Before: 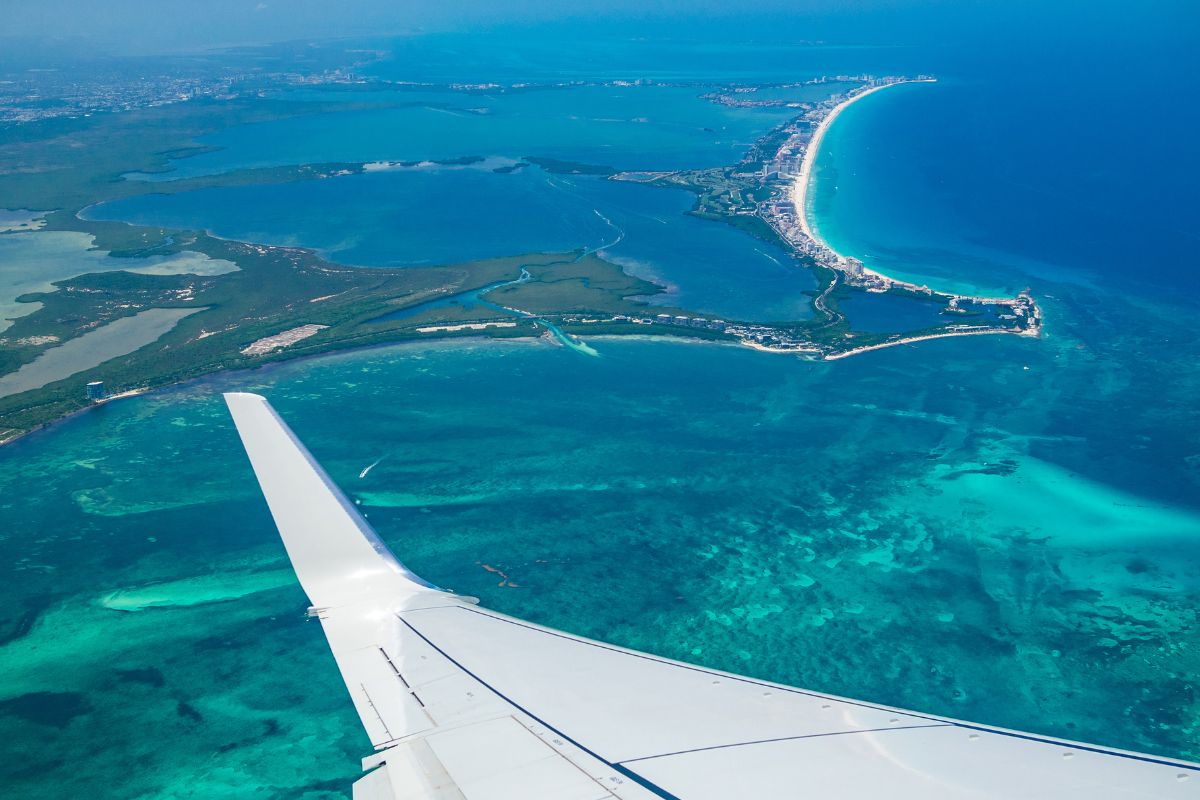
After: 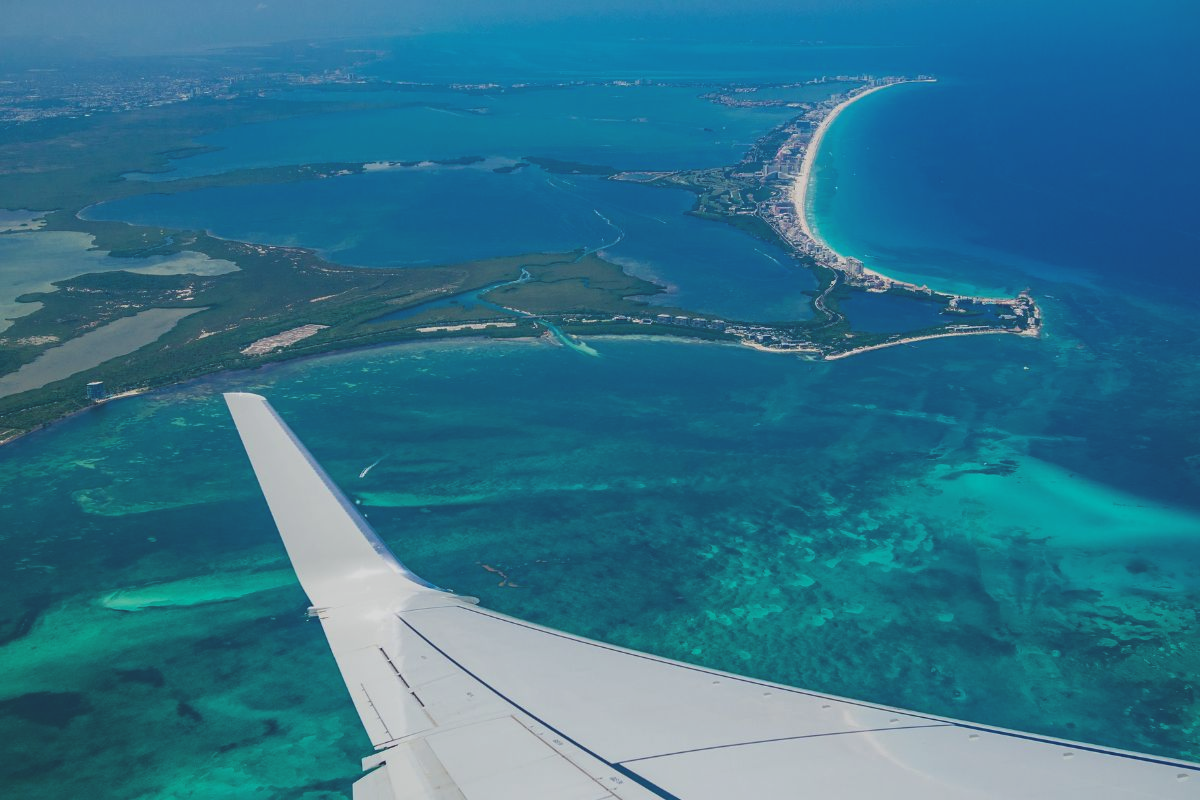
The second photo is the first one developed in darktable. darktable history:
contrast brightness saturation: contrast -0.019, brightness -0.005, saturation 0.026
exposure: black level correction -0.015, exposure -0.511 EV, compensate highlight preservation false
